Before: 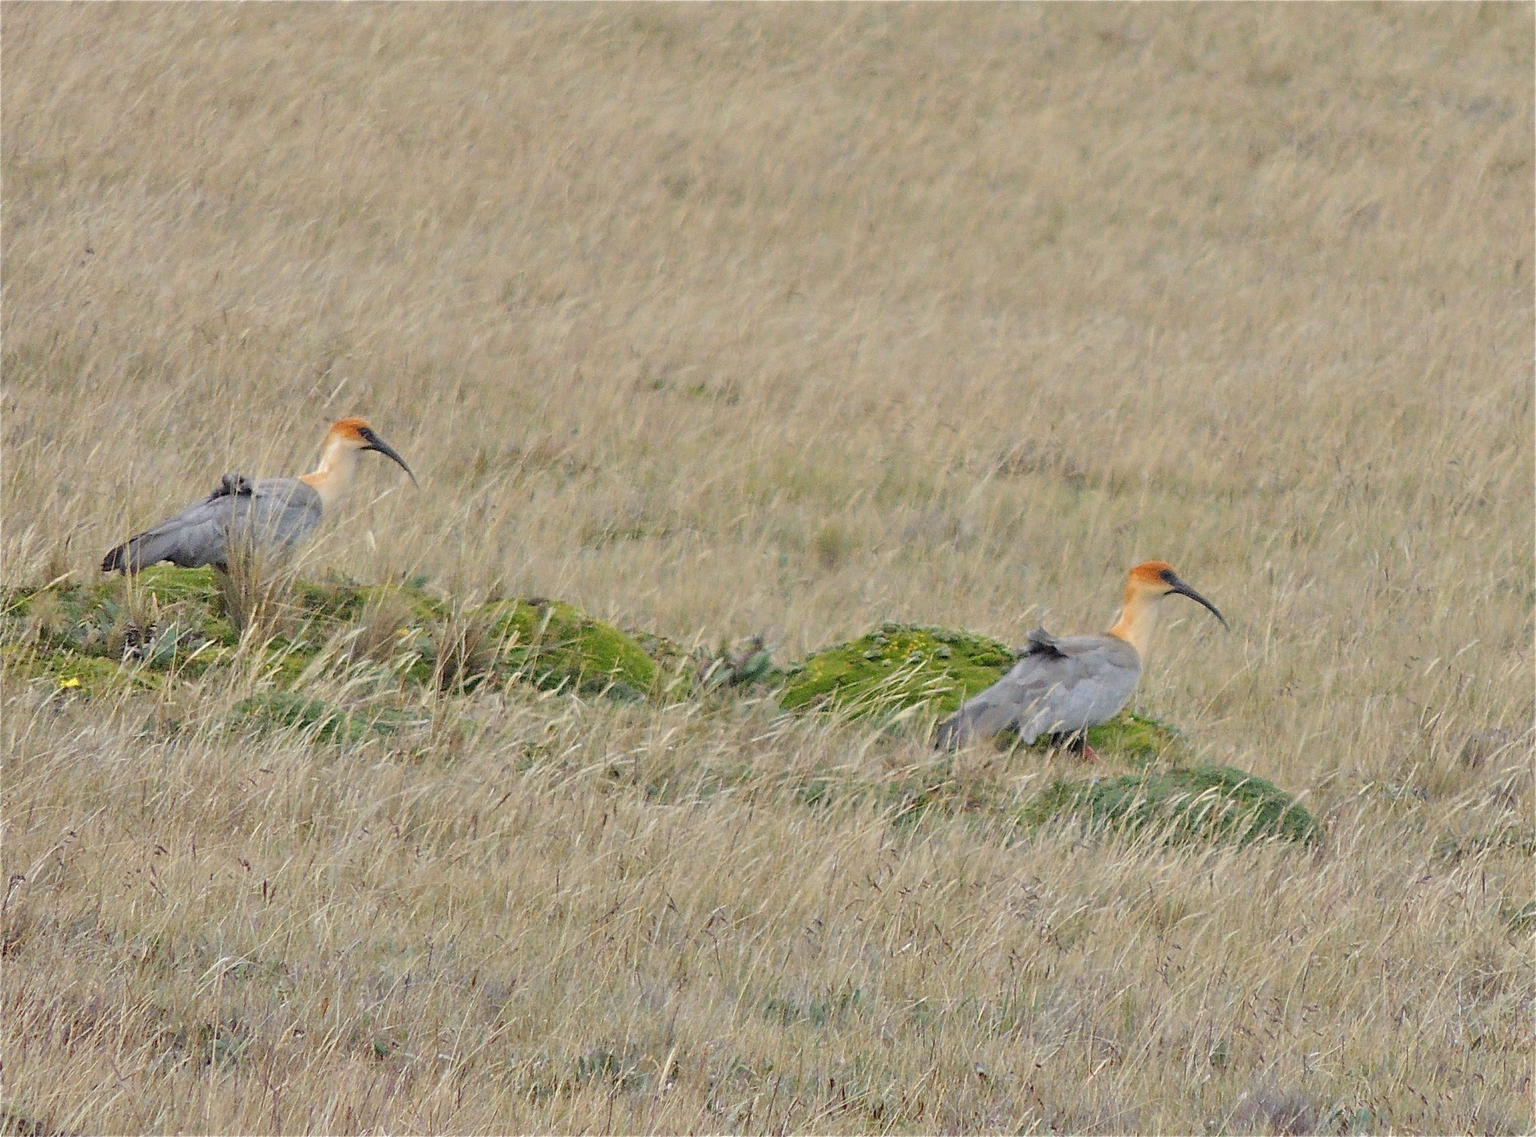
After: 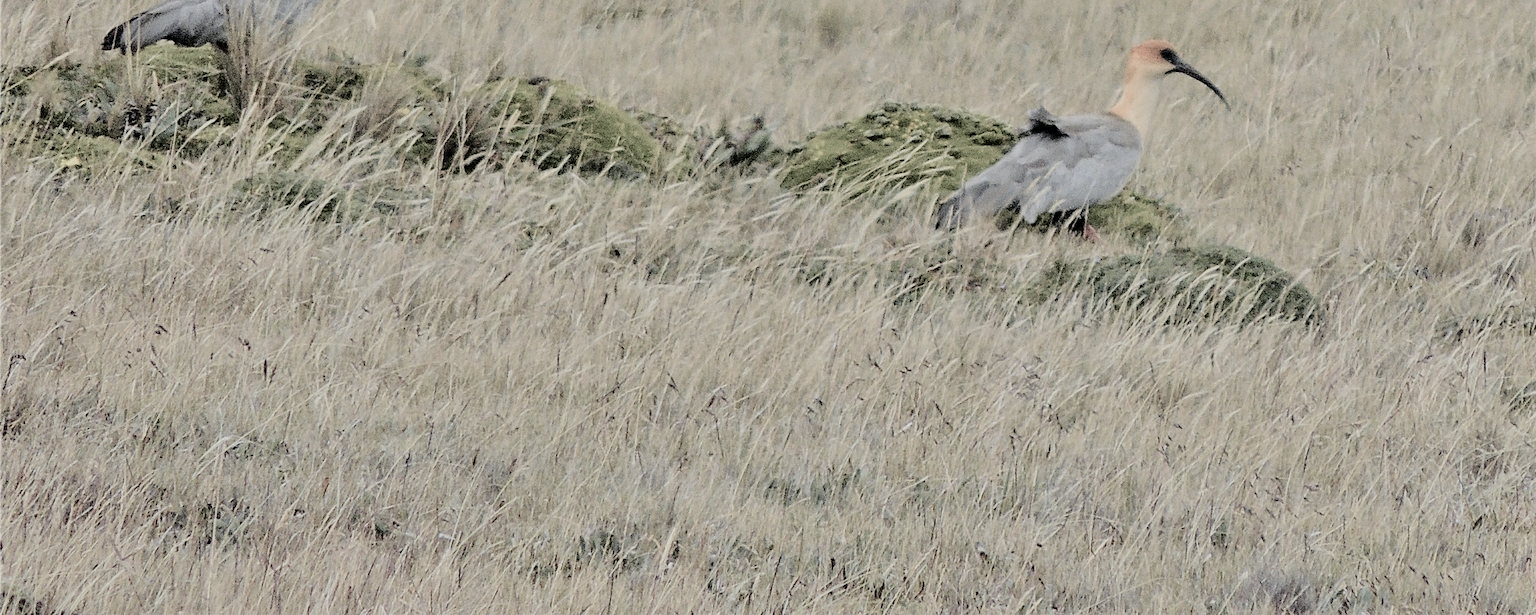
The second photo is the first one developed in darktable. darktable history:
local contrast: mode bilateral grid, contrast 10, coarseness 24, detail 115%, midtone range 0.2
filmic rgb: black relative exposure -5.08 EV, white relative exposure 3.99 EV, hardness 2.87, contrast 1.198, highlights saturation mix -30.89%, color science v4 (2020)
tone curve: curves: ch0 [(0, 0) (0.049, 0.01) (0.154, 0.081) (0.491, 0.519) (0.748, 0.765) (1, 0.919)]; ch1 [(0, 0) (0.172, 0.123) (0.317, 0.272) (0.401, 0.422) (0.499, 0.497) (0.531, 0.54) (0.615, 0.603) (0.741, 0.783) (1, 1)]; ch2 [(0, 0) (0.411, 0.424) (0.483, 0.478) (0.544, 0.56) (0.686, 0.638) (1, 1)], color space Lab, independent channels, preserve colors none
crop and rotate: top 45.858%, right 0.056%
